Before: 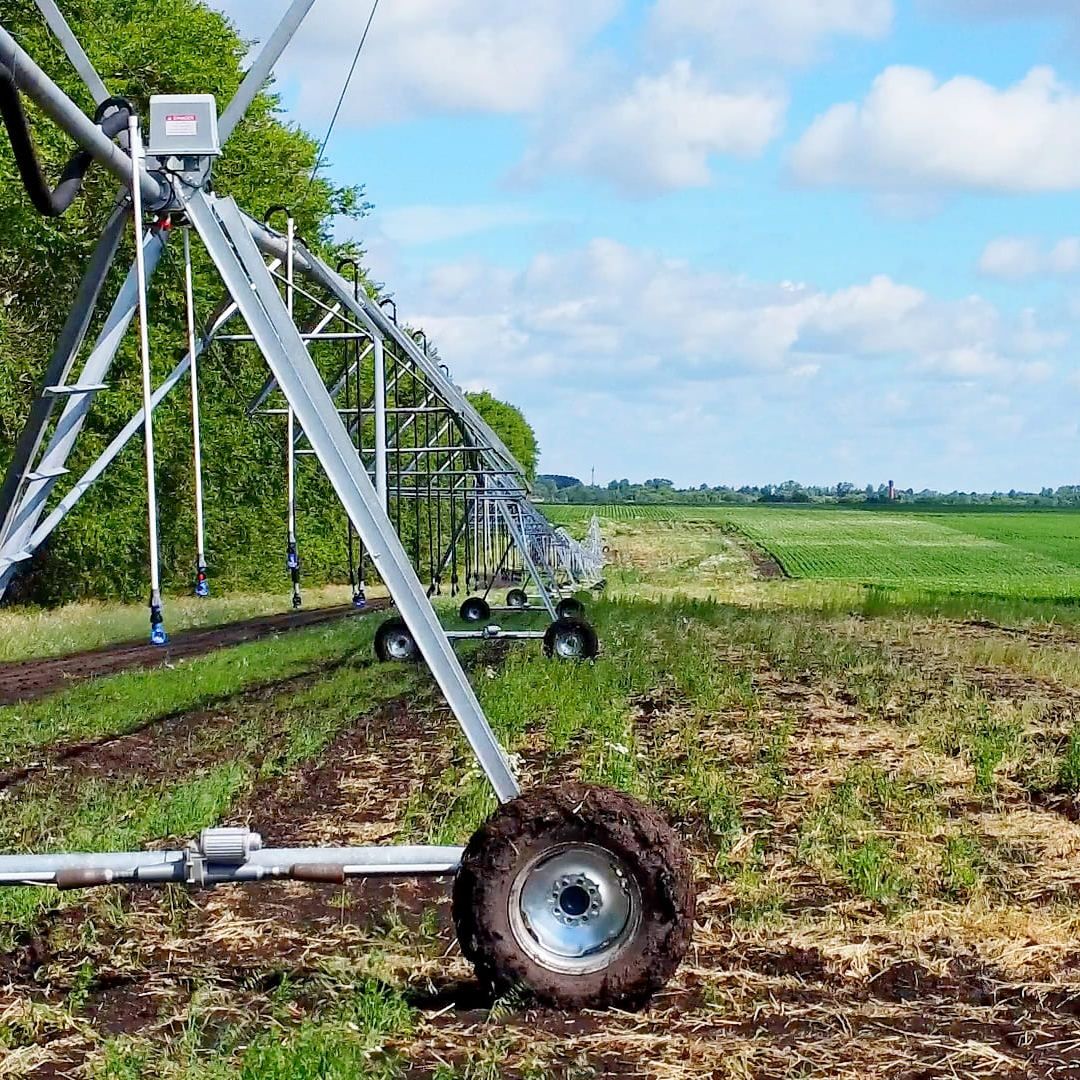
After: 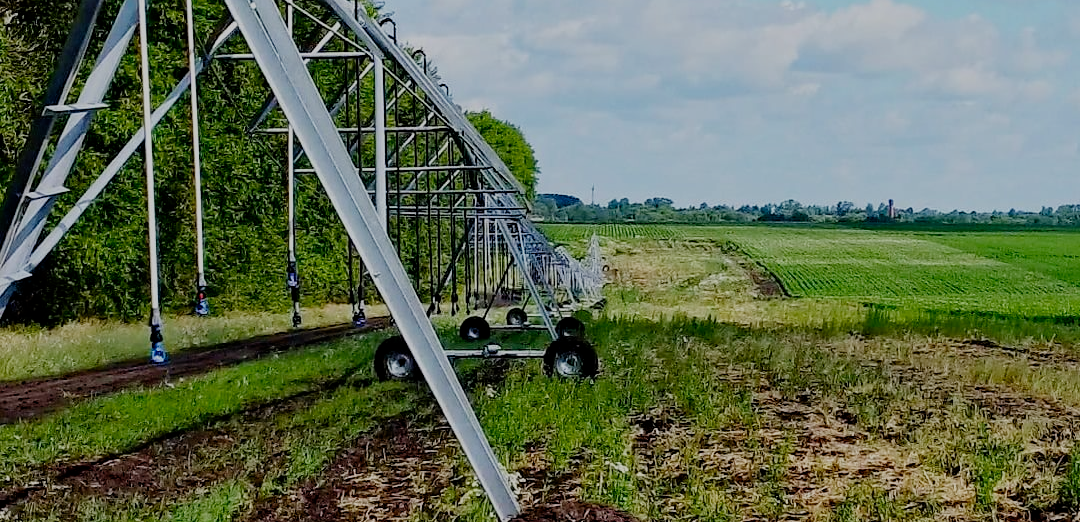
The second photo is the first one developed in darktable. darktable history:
filmic rgb: middle gray luminance 29%, black relative exposure -10.3 EV, white relative exposure 5.5 EV, threshold 6 EV, target black luminance 0%, hardness 3.95, latitude 2.04%, contrast 1.132, highlights saturation mix 5%, shadows ↔ highlights balance 15.11%, add noise in highlights 0, preserve chrominance no, color science v3 (2019), use custom middle-gray values true, iterations of high-quality reconstruction 0, contrast in highlights soft, enable highlight reconstruction true
crop and rotate: top 26.056%, bottom 25.543%
